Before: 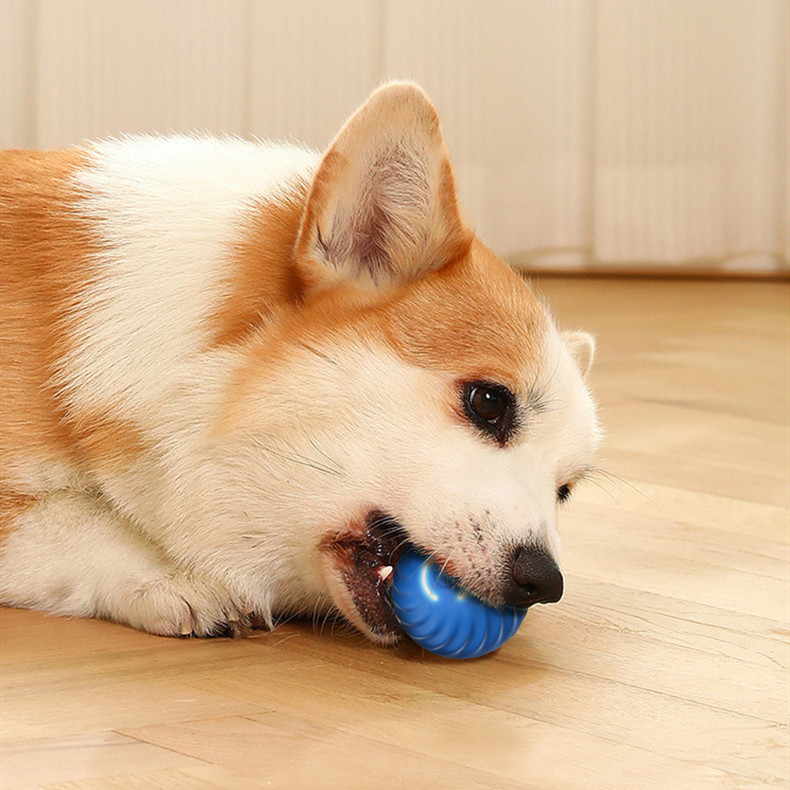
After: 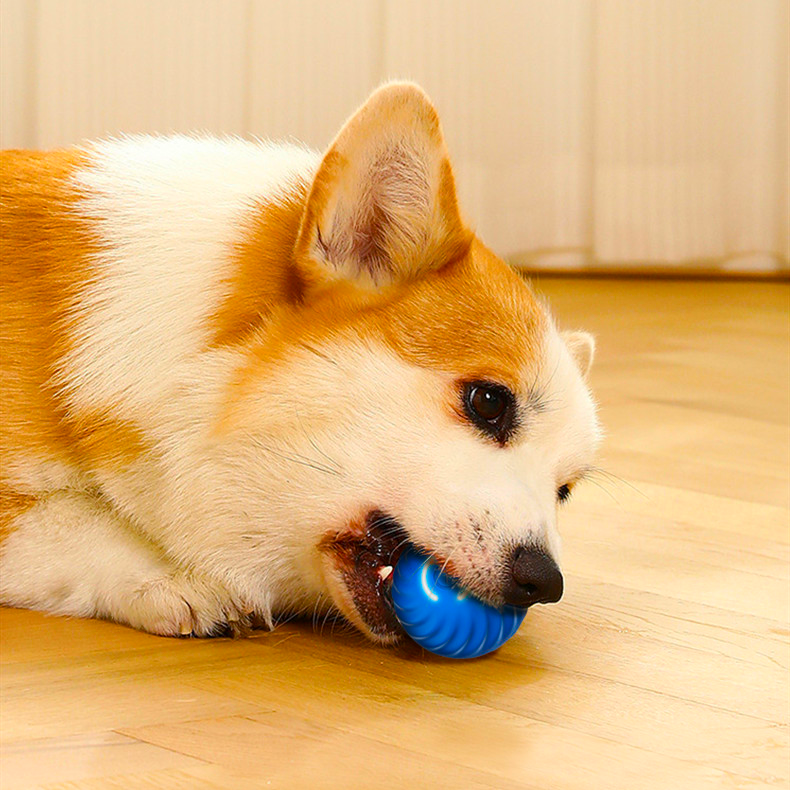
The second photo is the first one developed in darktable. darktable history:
shadows and highlights: shadows -70, highlights 35, soften with gaussian
contrast brightness saturation: contrast 0.03, brightness -0.04
color balance rgb: linear chroma grading › global chroma 15%, perceptual saturation grading › global saturation 30%
